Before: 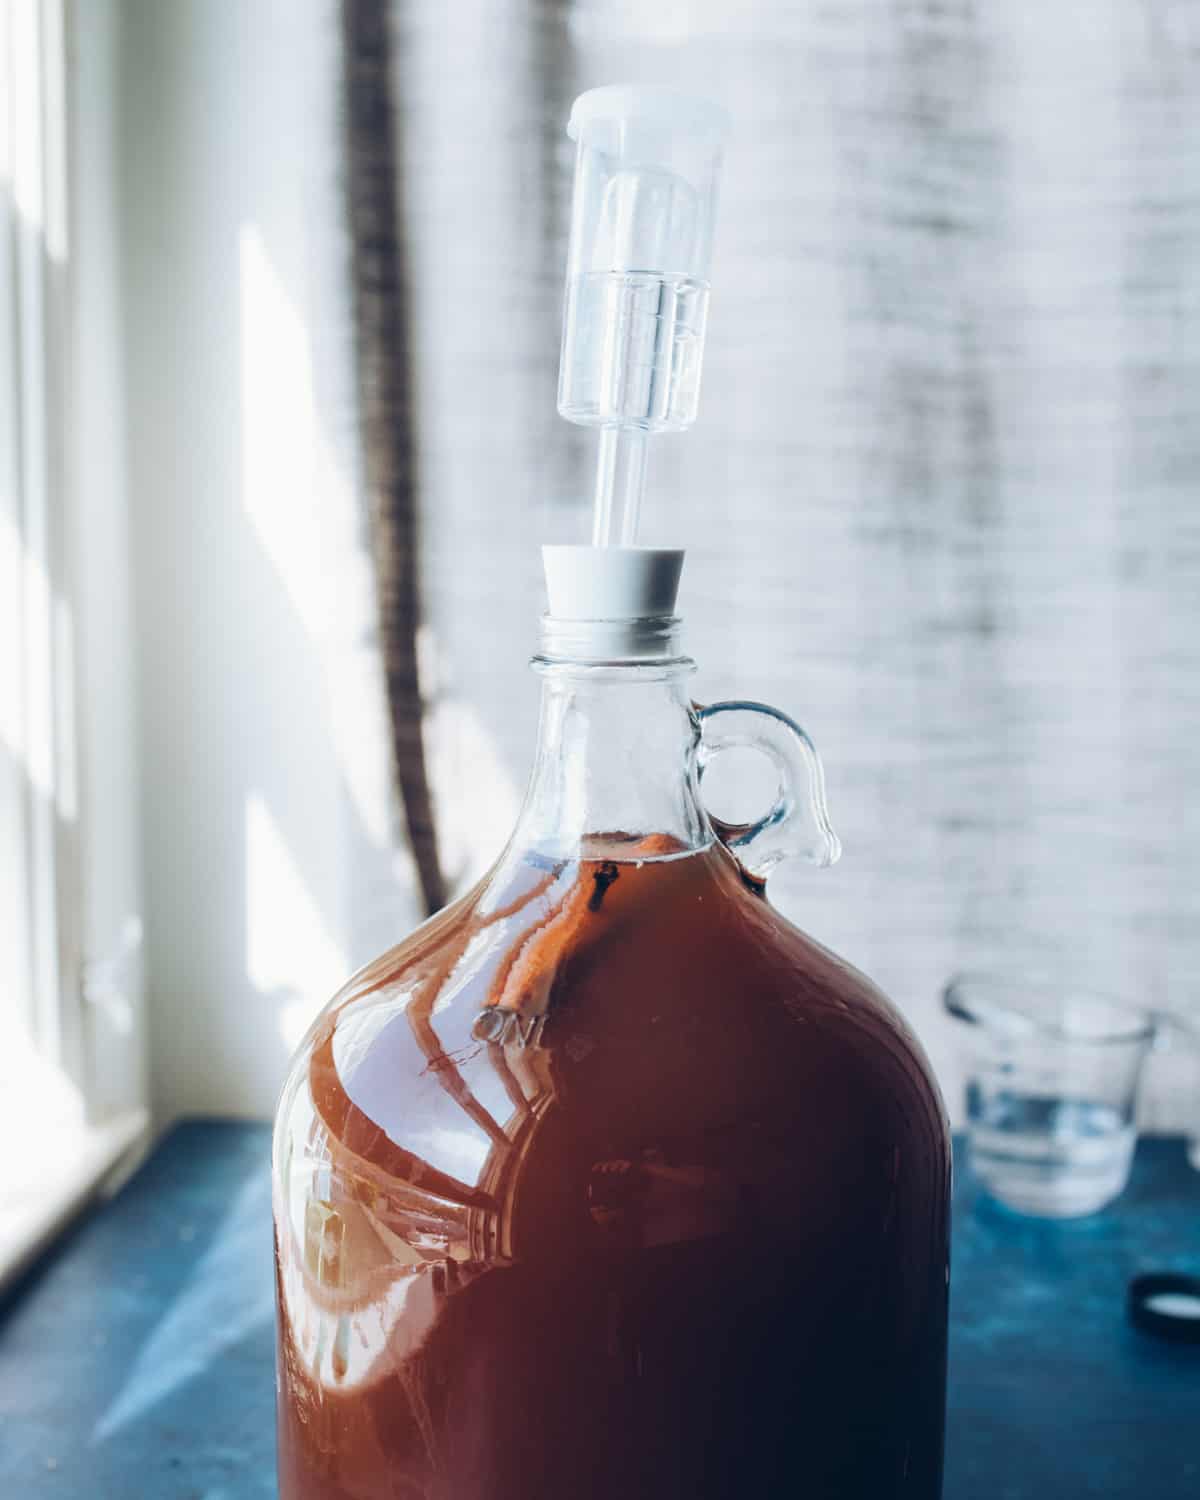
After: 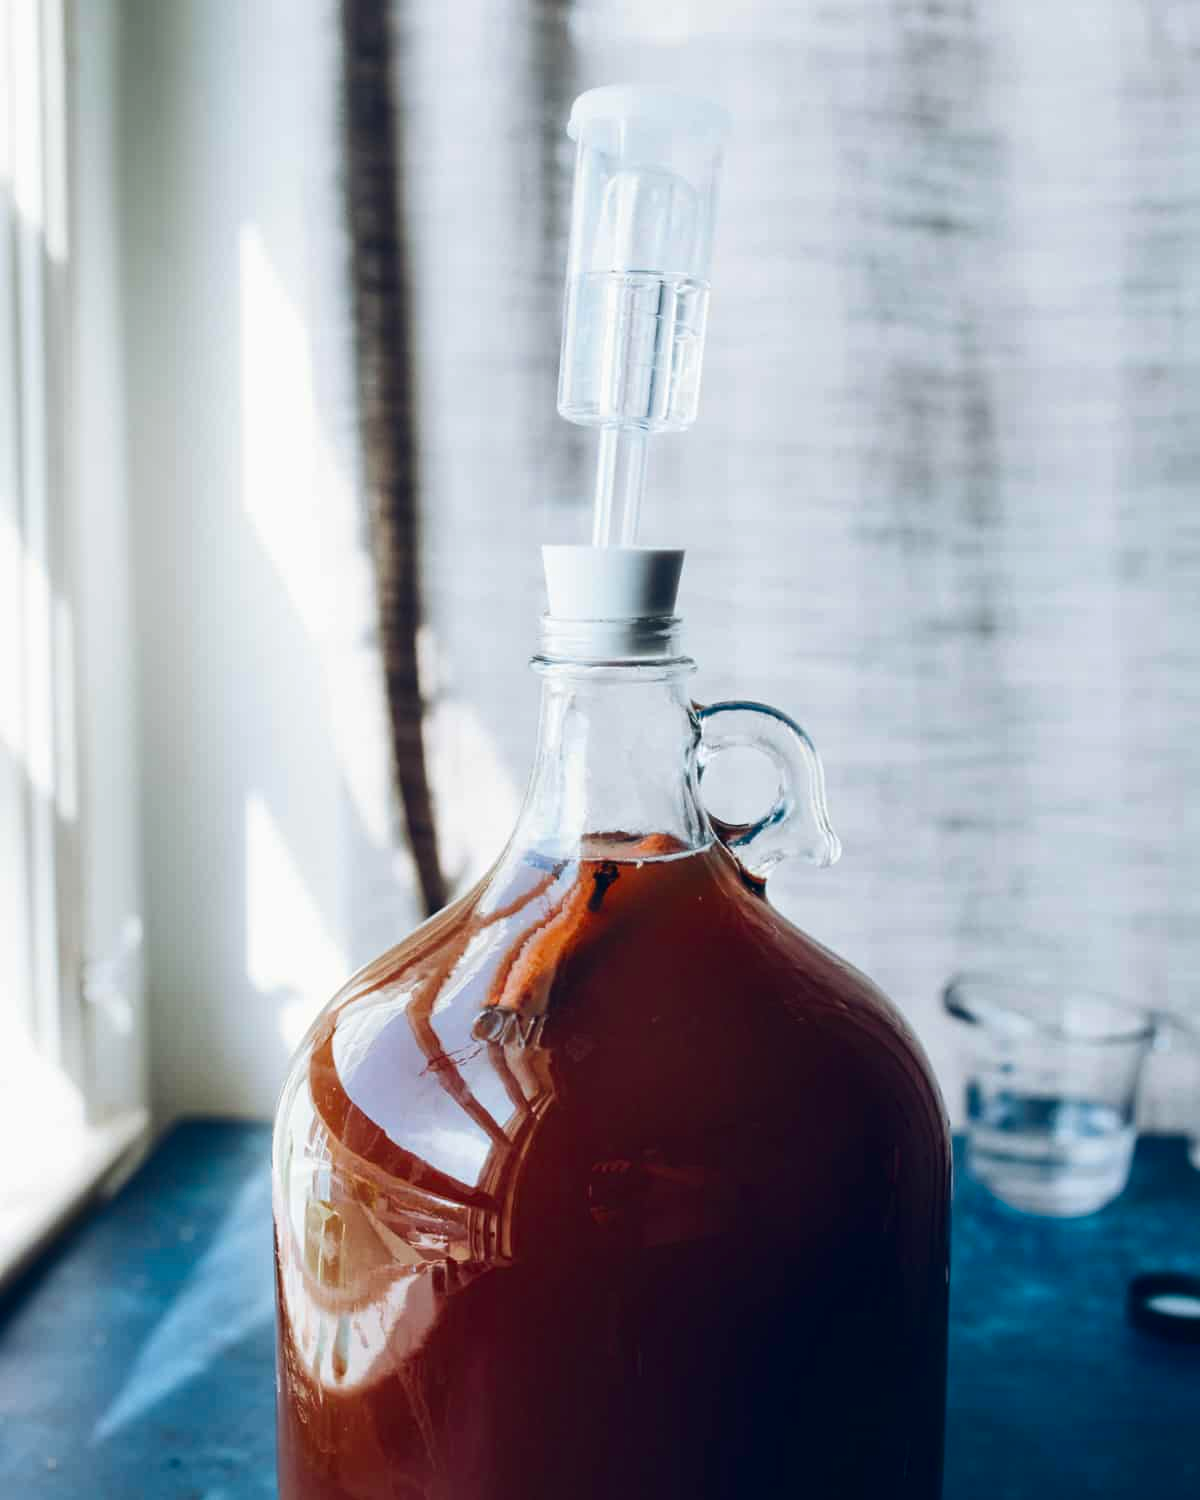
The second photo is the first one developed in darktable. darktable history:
contrast brightness saturation: contrast 0.116, brightness -0.122, saturation 0.198
